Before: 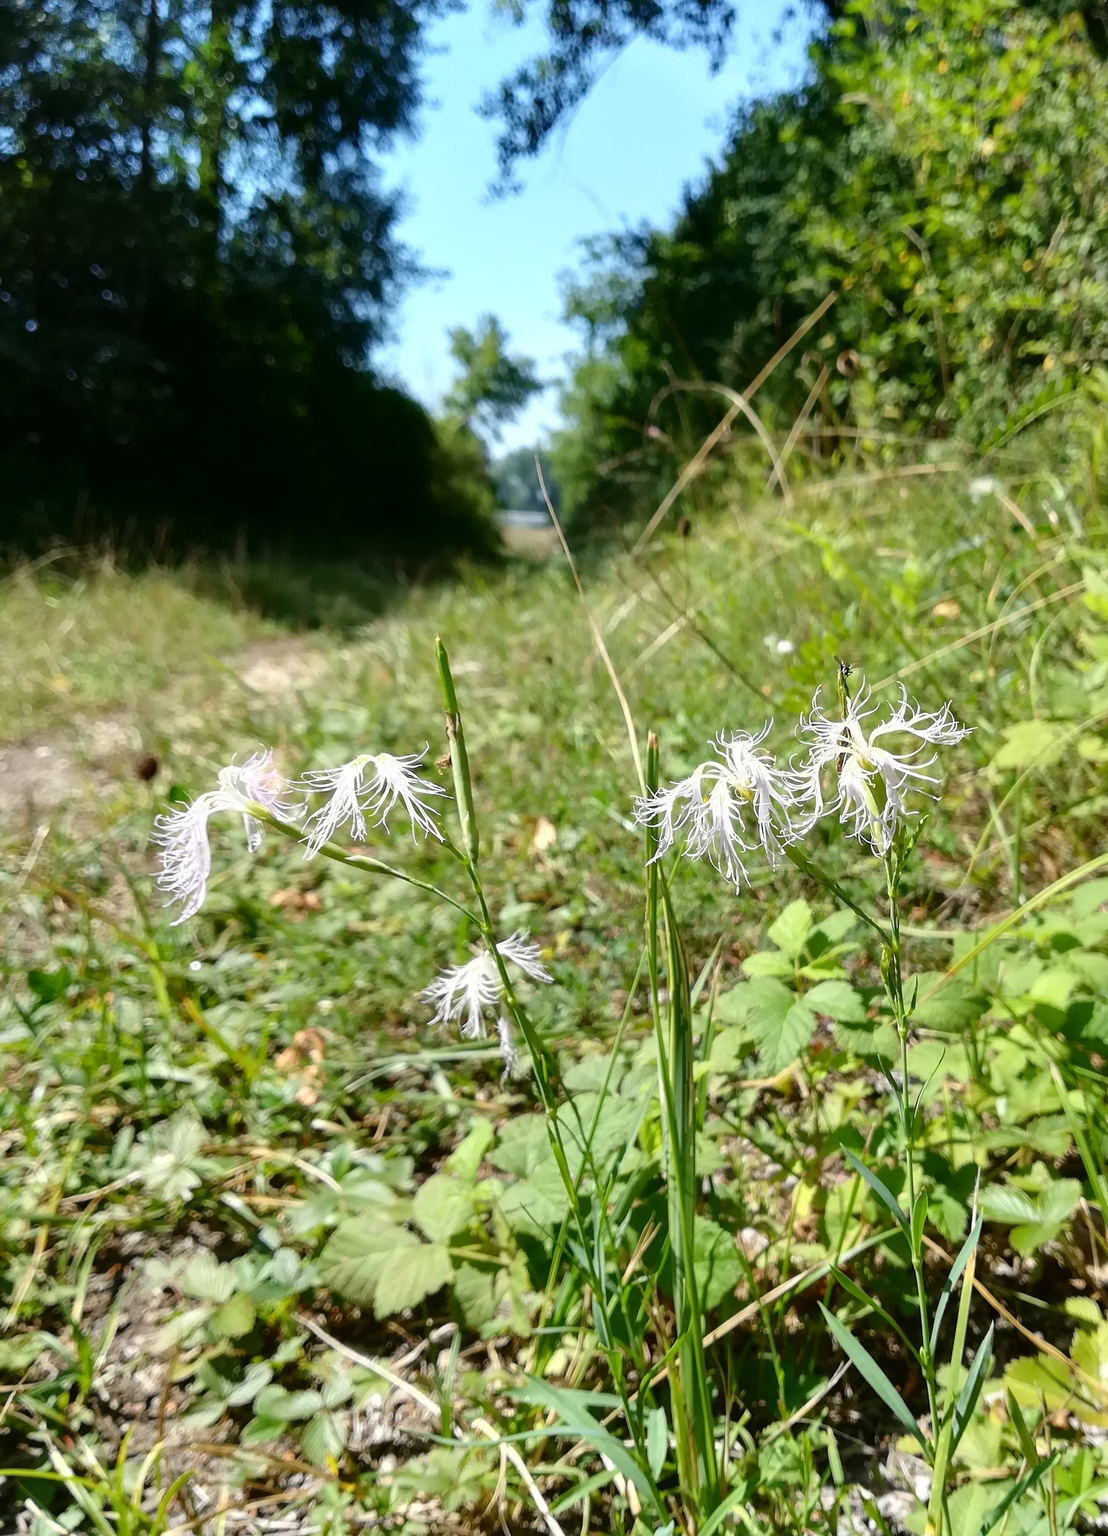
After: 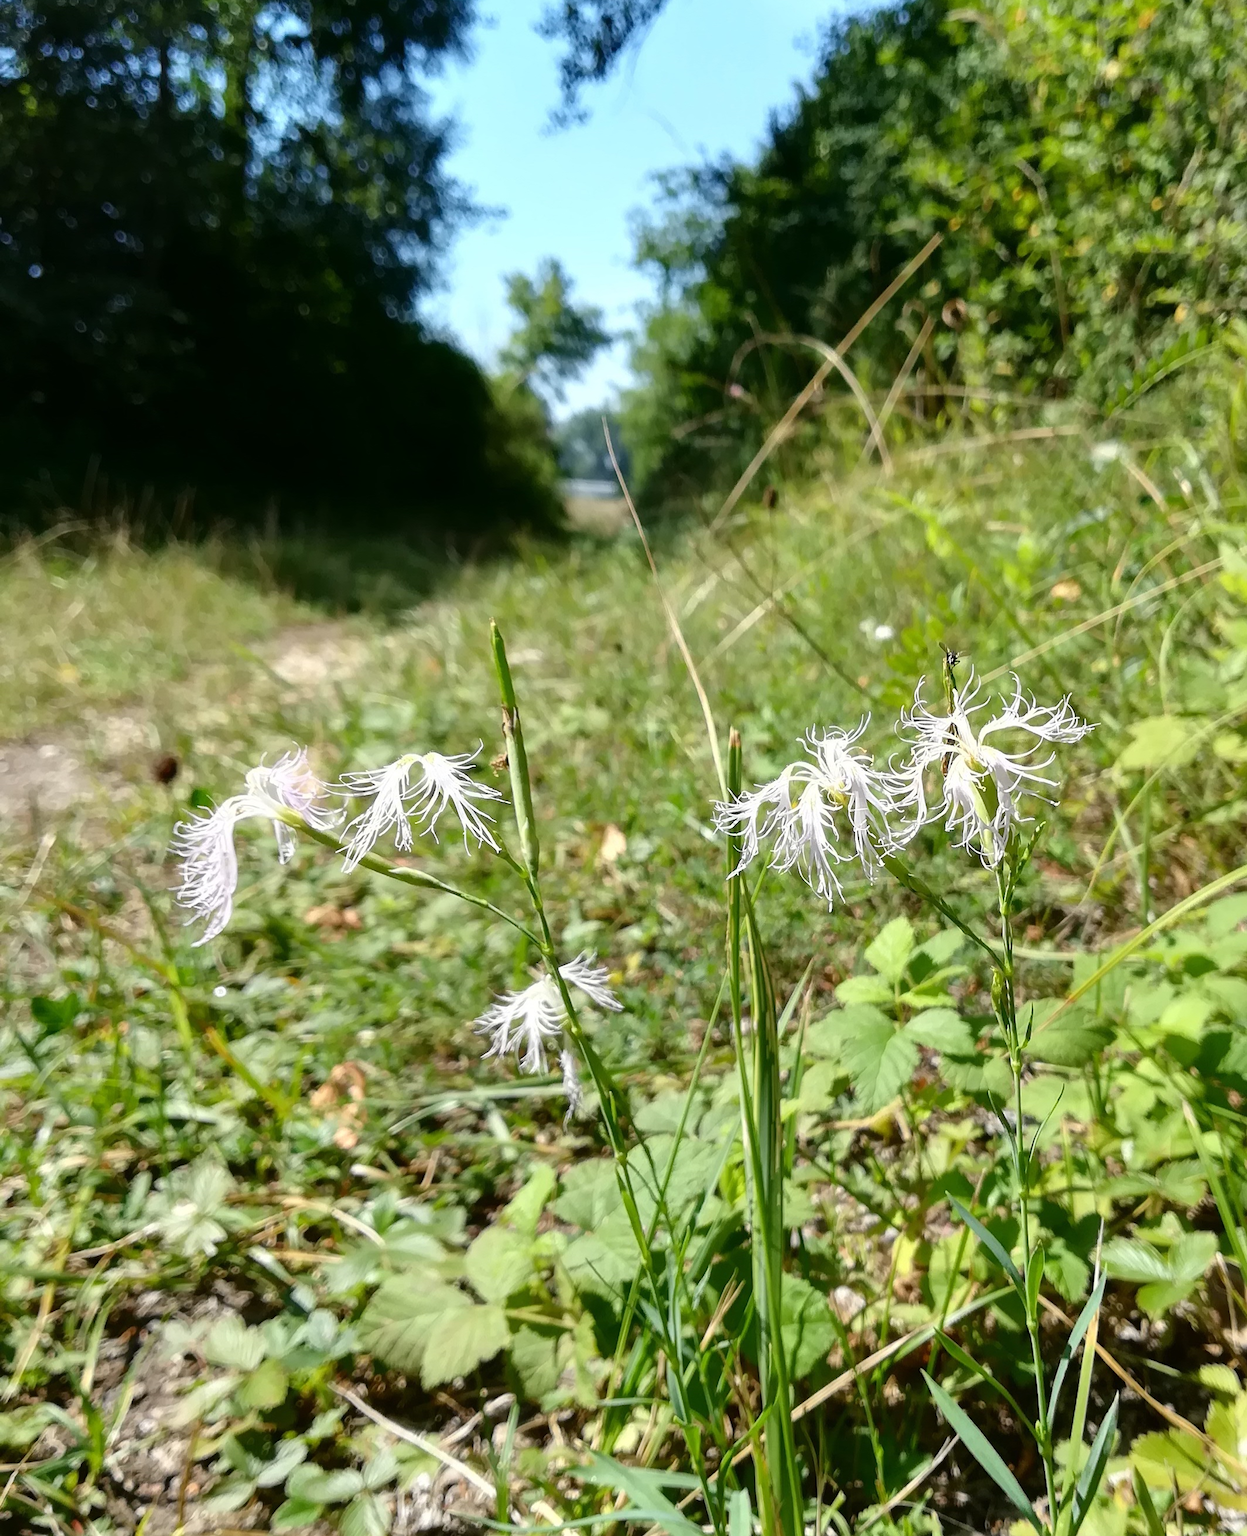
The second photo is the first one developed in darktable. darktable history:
crop and rotate: top 5.538%, bottom 5.6%
